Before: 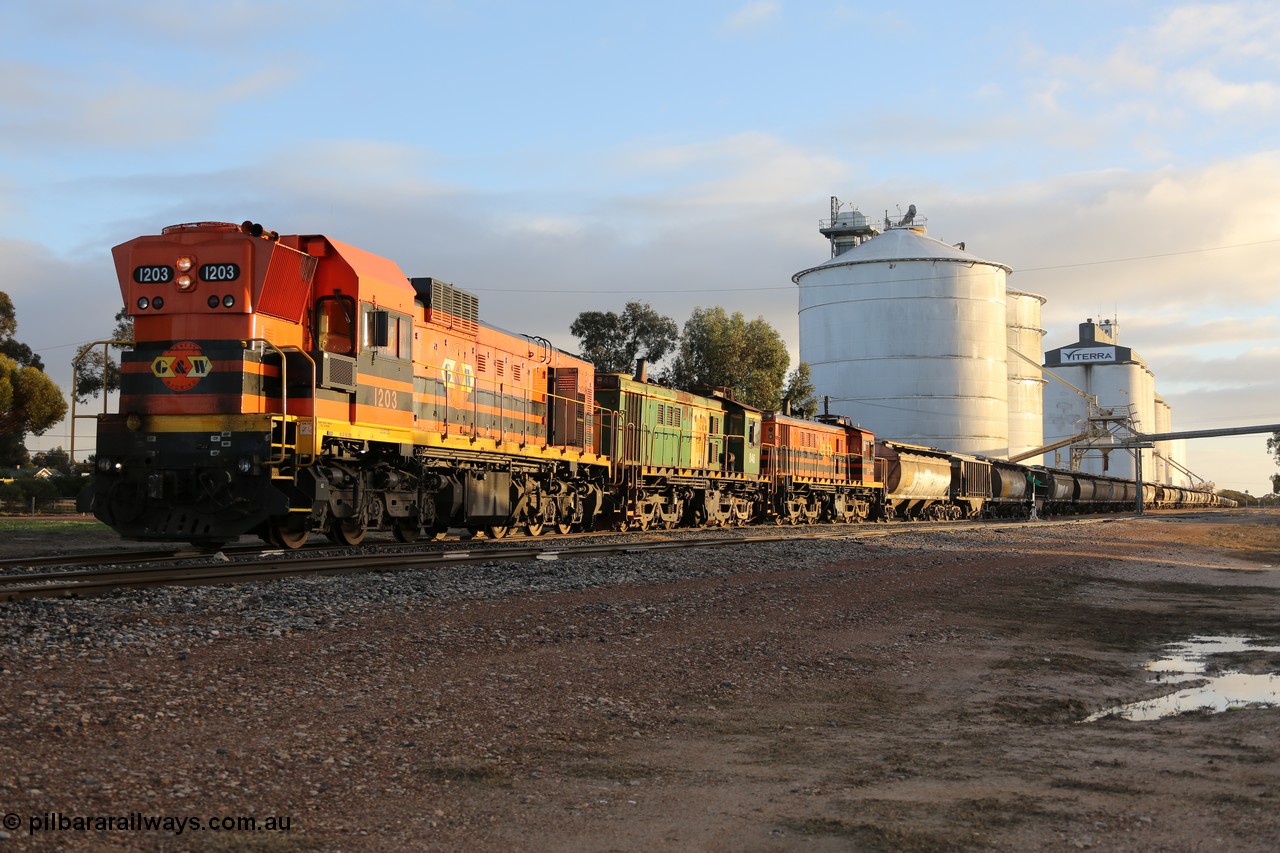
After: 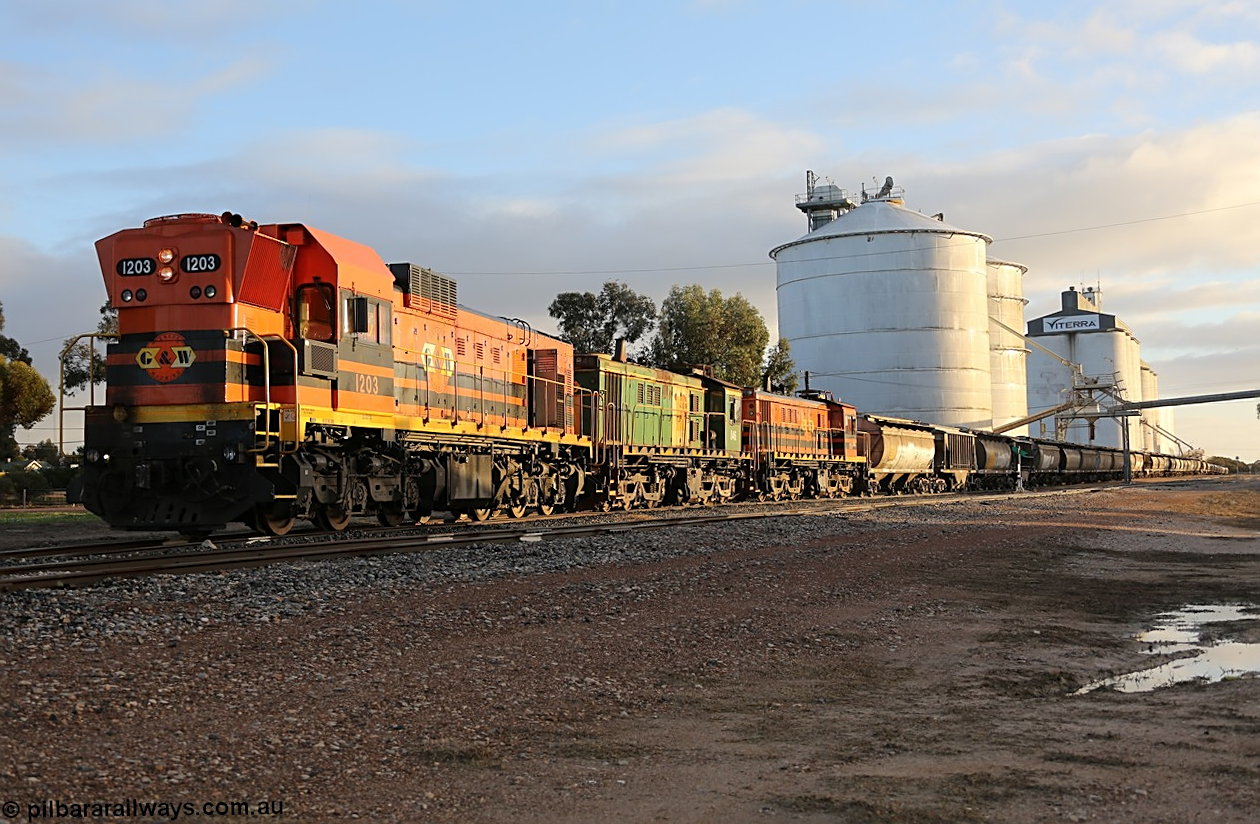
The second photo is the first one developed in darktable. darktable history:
rotate and perspective: rotation -1.32°, lens shift (horizontal) -0.031, crop left 0.015, crop right 0.985, crop top 0.047, crop bottom 0.982
sharpen: on, module defaults
